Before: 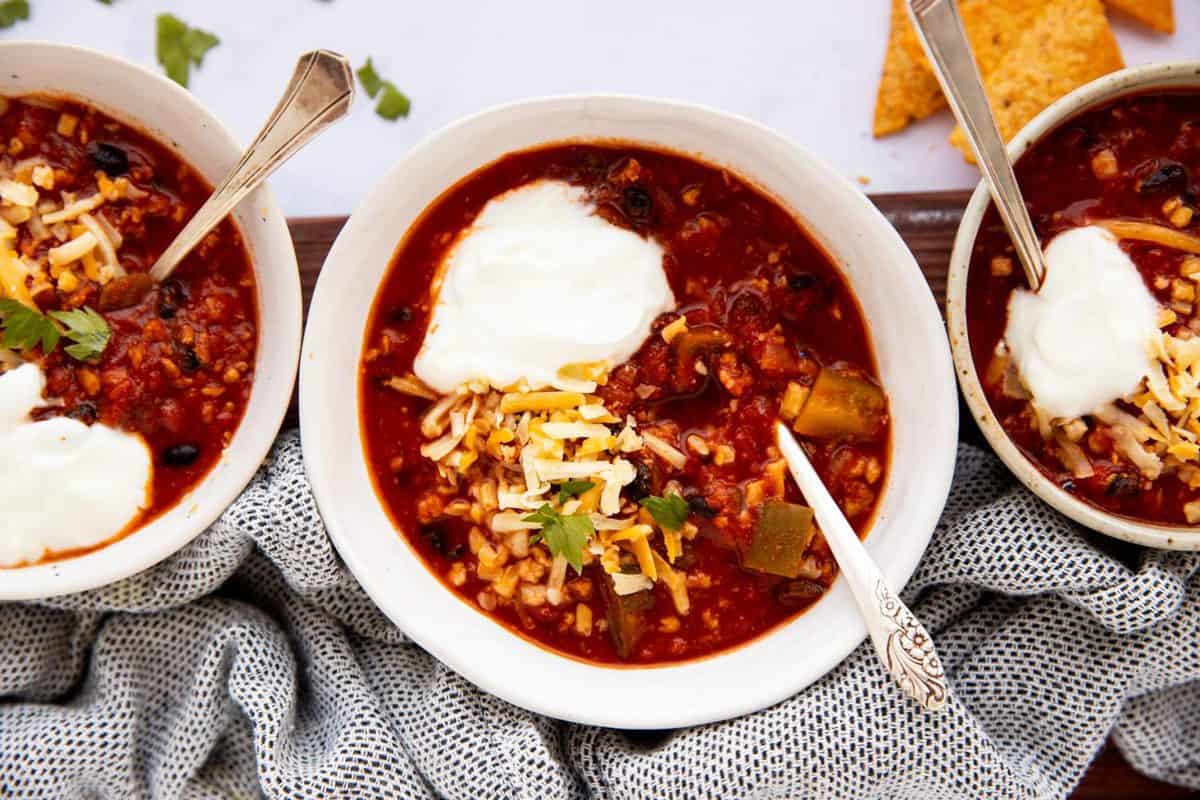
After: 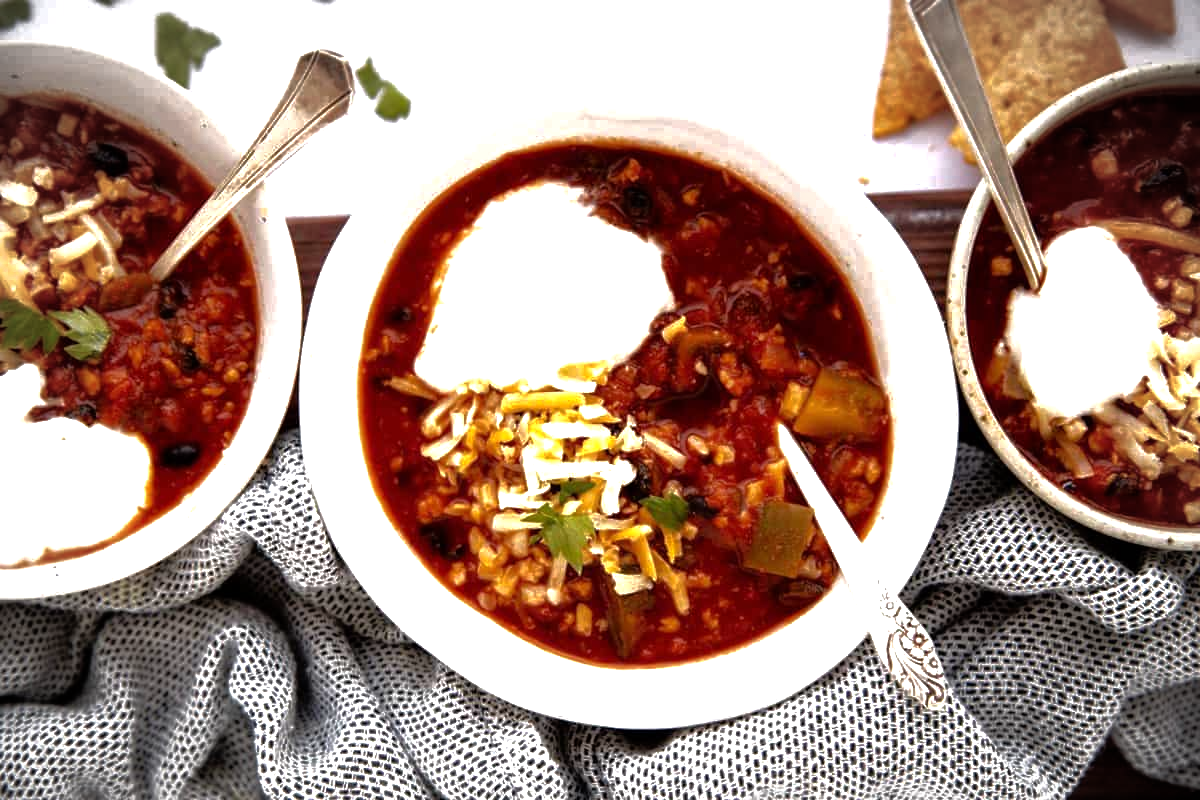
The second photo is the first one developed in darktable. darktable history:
base curve: curves: ch0 [(0, 0) (0.841, 0.609) (1, 1)]
exposure: compensate highlight preservation false
vignetting: automatic ratio true
tone equalizer: -8 EV -0.756 EV, -7 EV -0.684 EV, -6 EV -0.571 EV, -5 EV -0.422 EV, -3 EV 0.403 EV, -2 EV 0.6 EV, -1 EV 0.696 EV, +0 EV 0.72 EV, mask exposure compensation -0.487 EV
